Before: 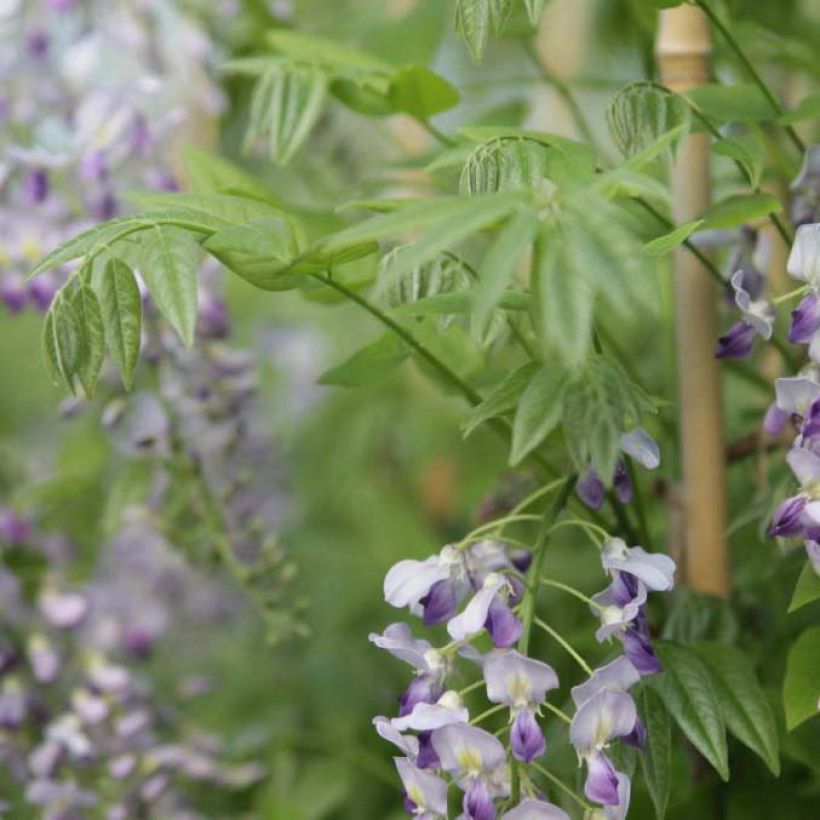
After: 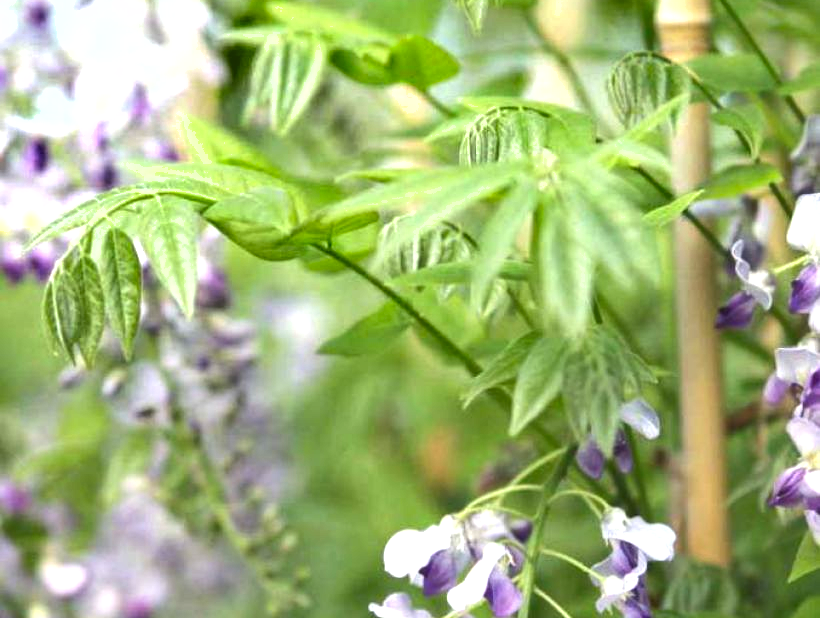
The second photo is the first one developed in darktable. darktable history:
exposure: exposure 1.228 EV, compensate highlight preservation false
crop: top 3.733%, bottom 20.869%
shadows and highlights: shadows 43.84, white point adjustment -1.4, soften with gaussian
